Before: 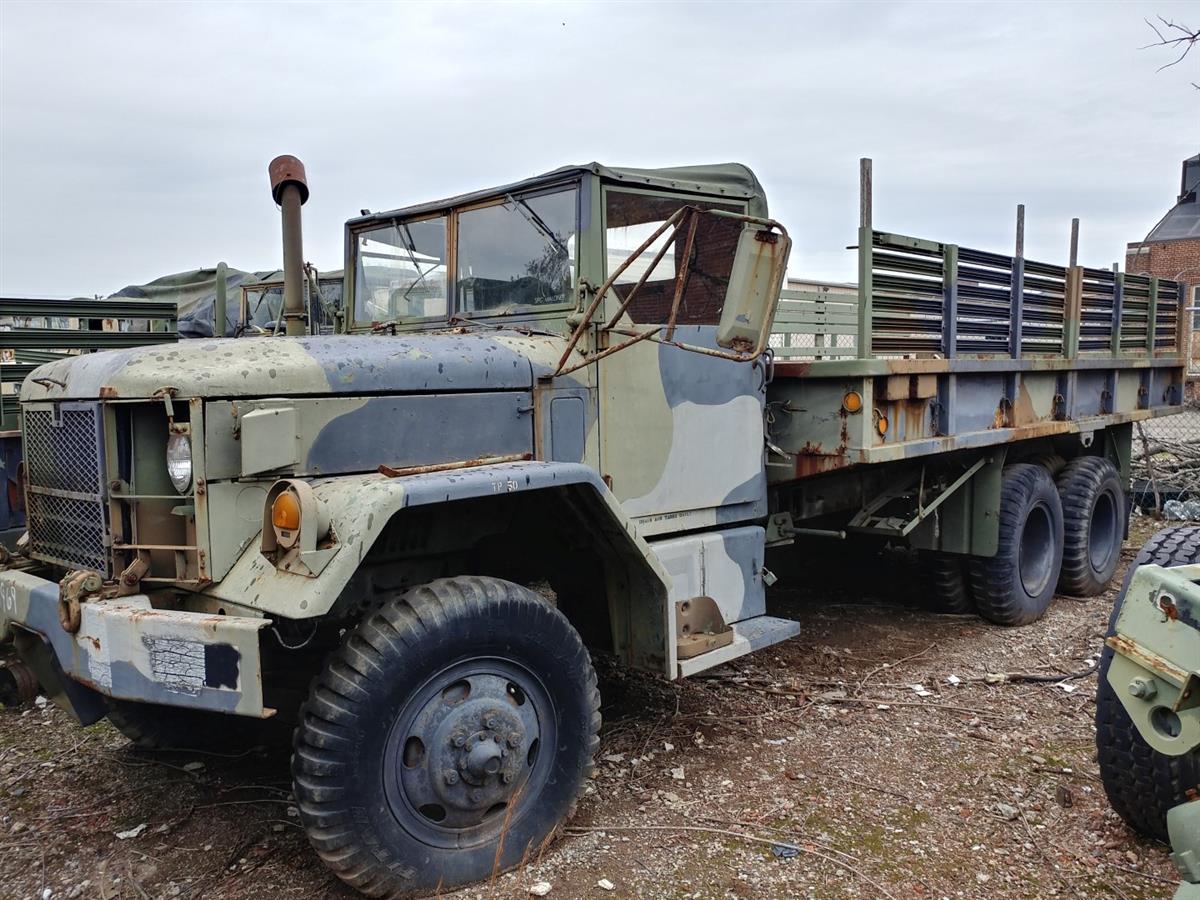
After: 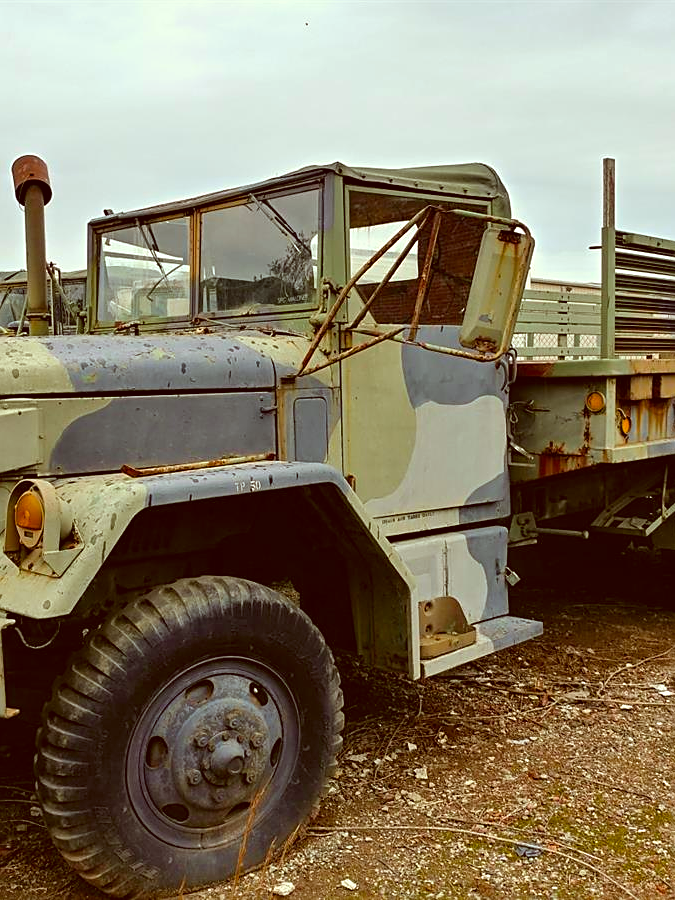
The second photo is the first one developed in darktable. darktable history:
color correction: highlights a* -5.3, highlights b* 9.8, shadows a* 9.8, shadows b* 24.26
sharpen: on, module defaults
crop: left 21.496%, right 22.254%
color balance rgb: linear chroma grading › global chroma 15%, perceptual saturation grading › global saturation 30%
